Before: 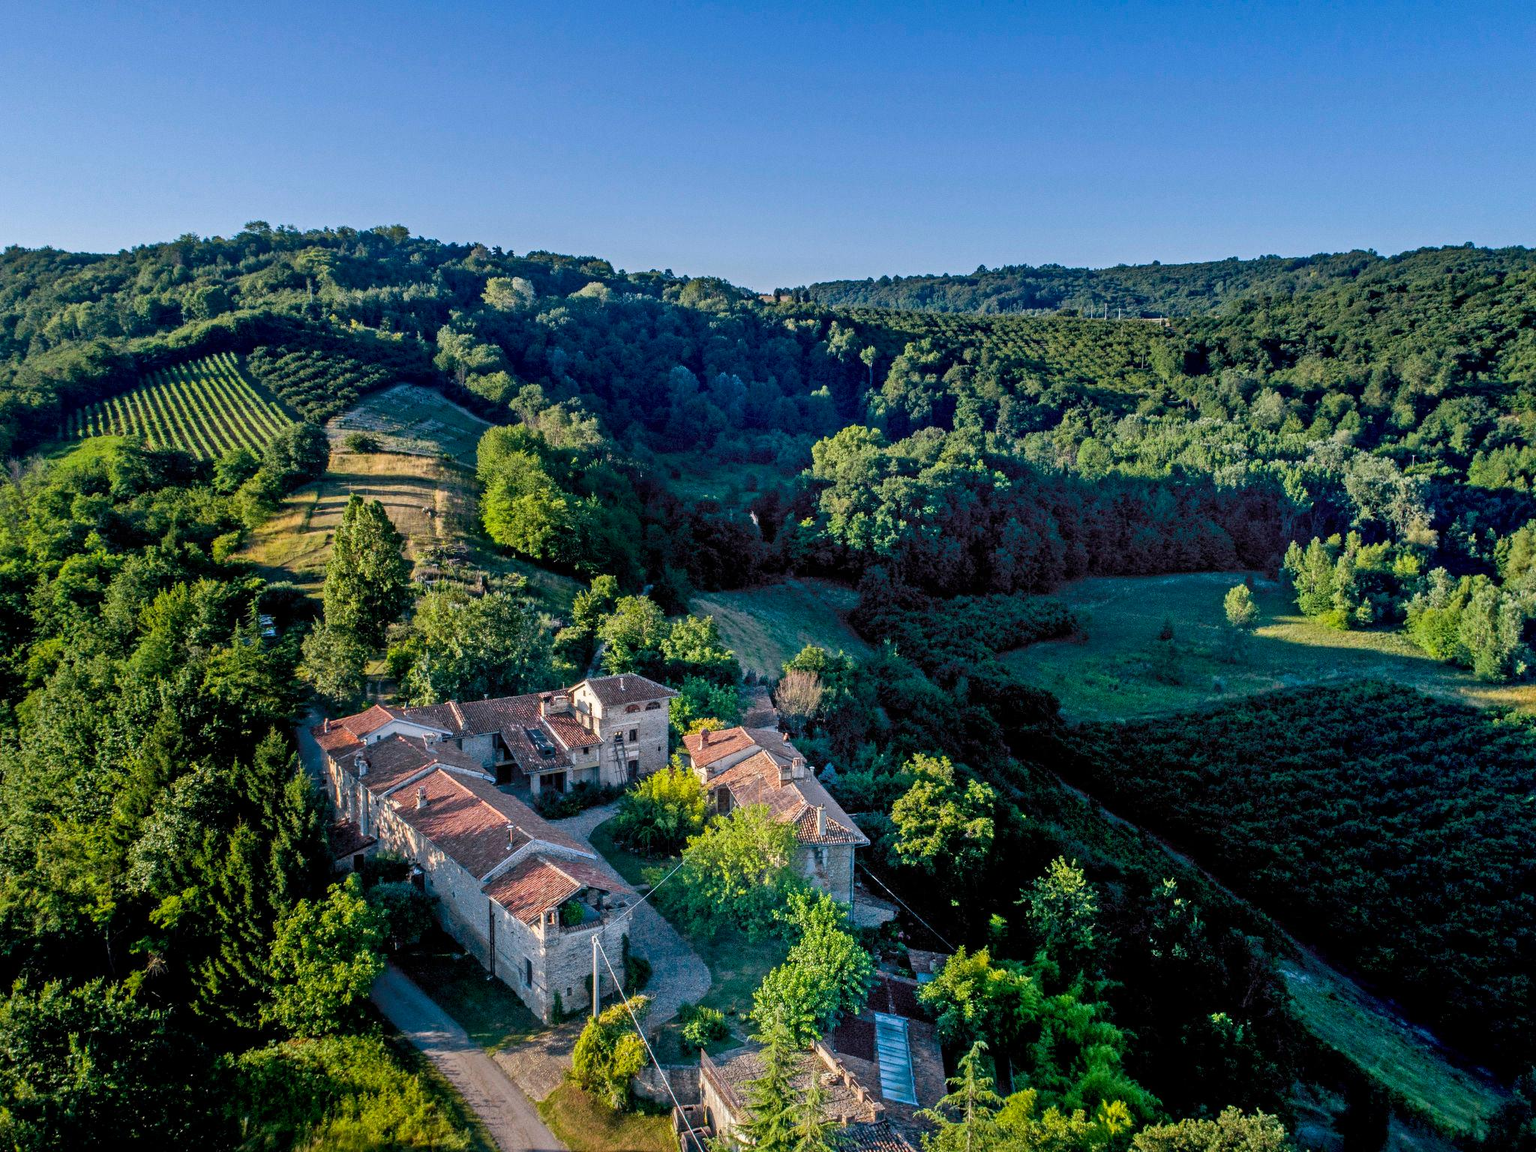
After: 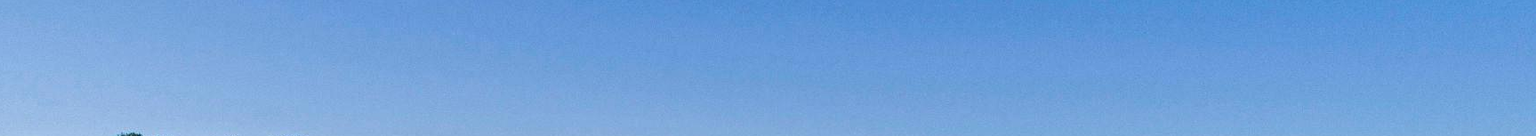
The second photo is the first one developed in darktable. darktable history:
local contrast: on, module defaults
crop and rotate: left 9.644%, top 9.491%, right 6.021%, bottom 80.509%
